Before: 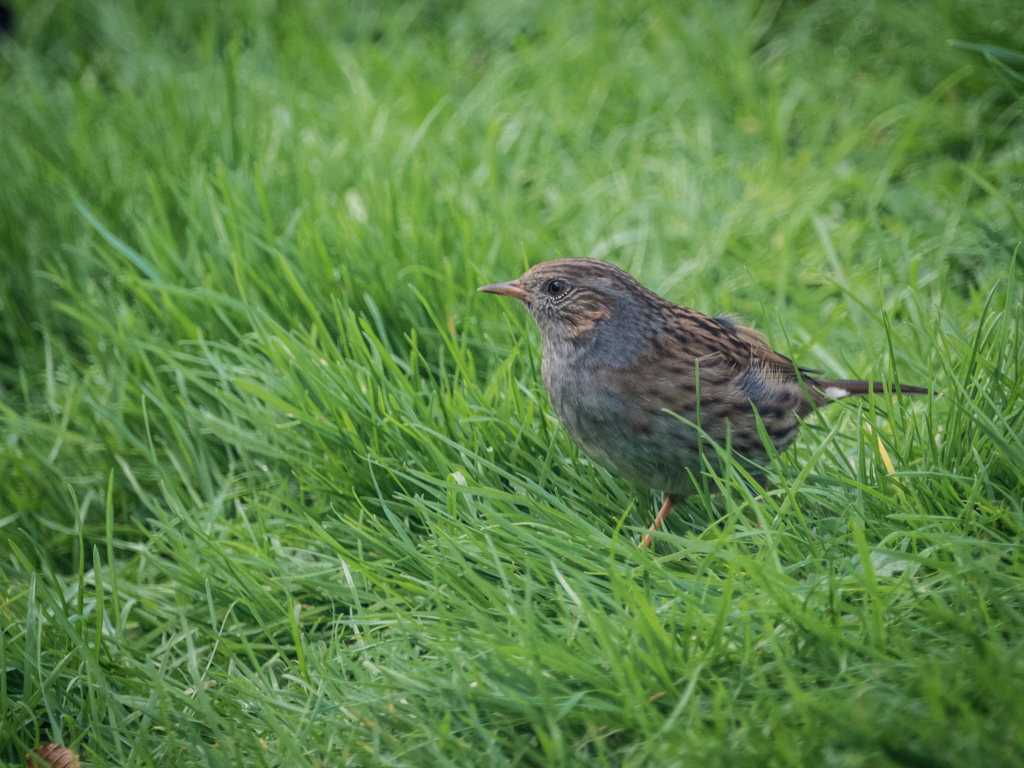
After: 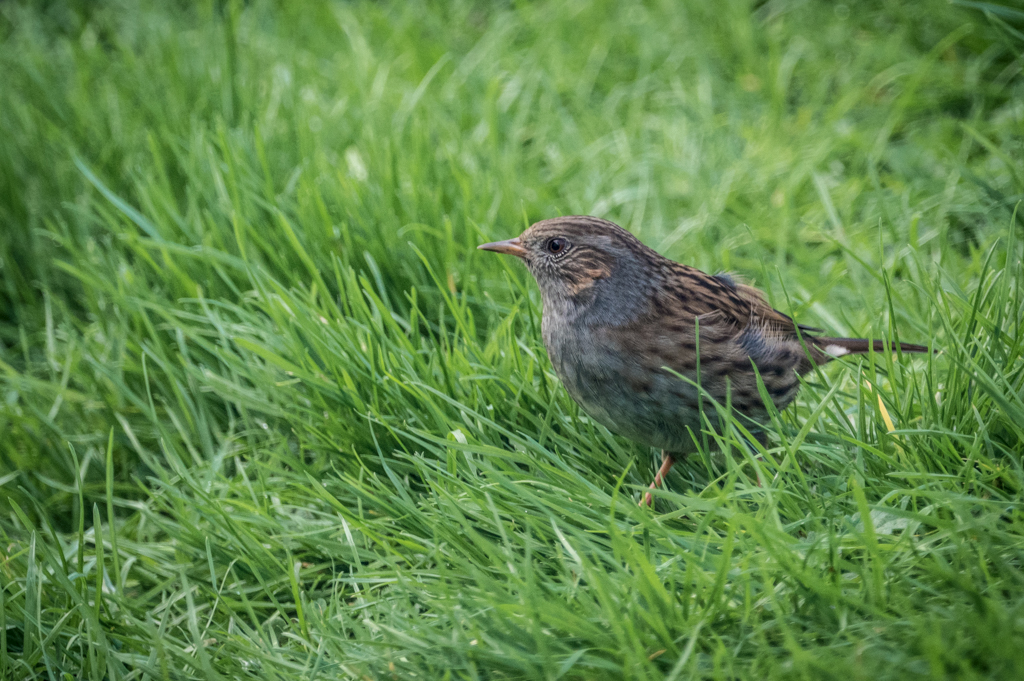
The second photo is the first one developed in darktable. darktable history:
crop and rotate: top 5.514%, bottom 5.701%
local contrast: on, module defaults
